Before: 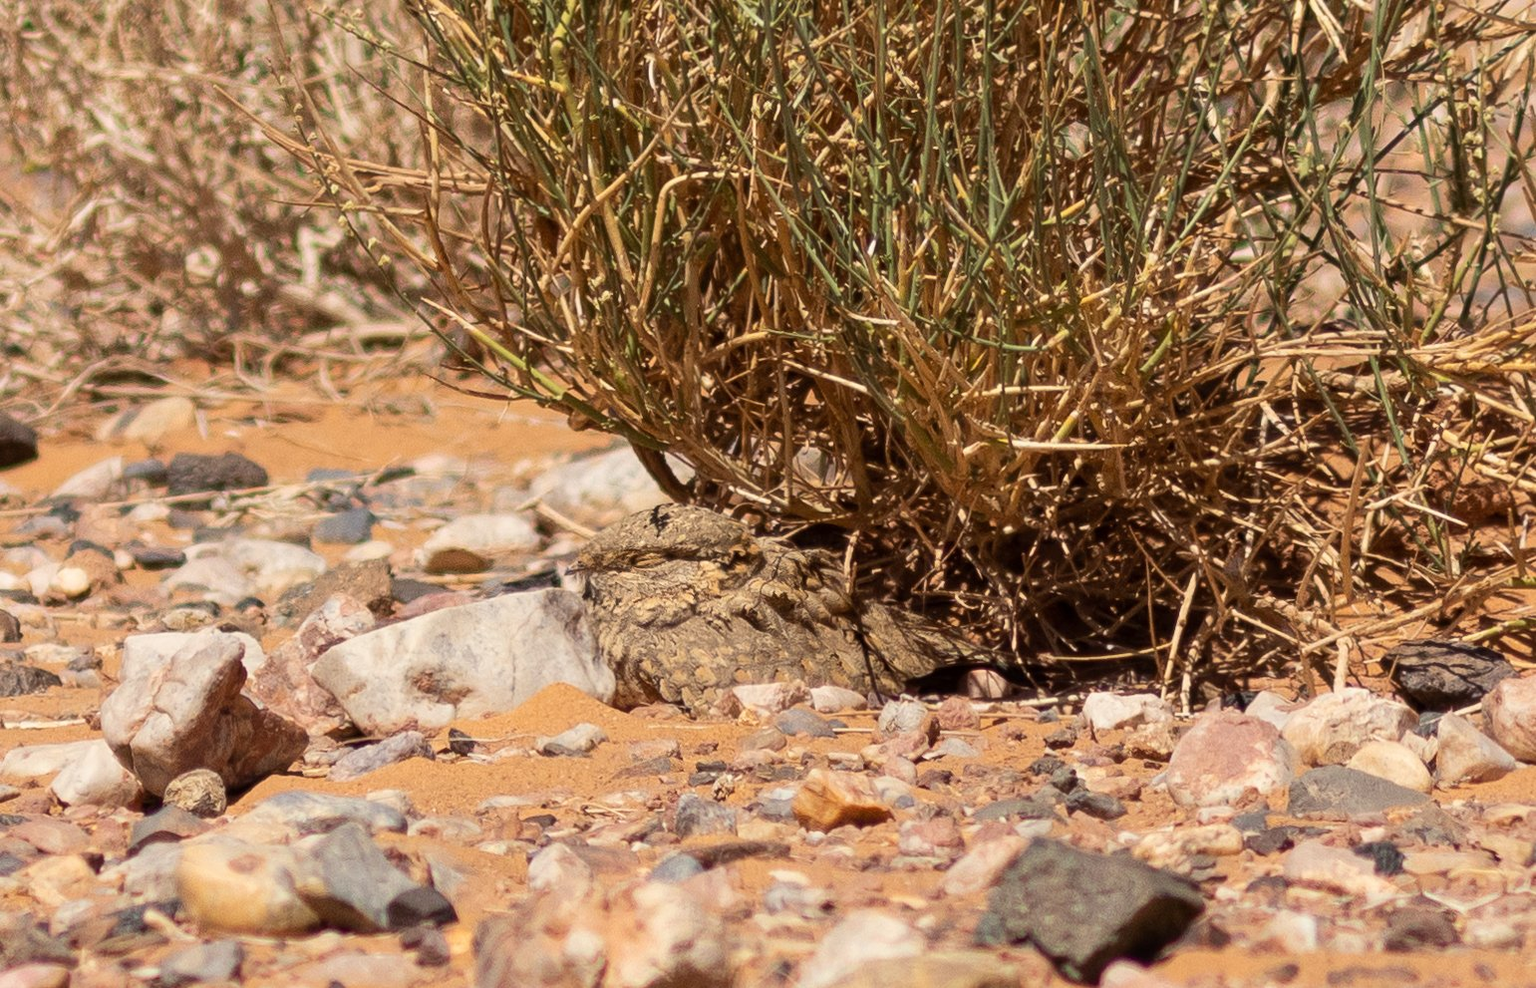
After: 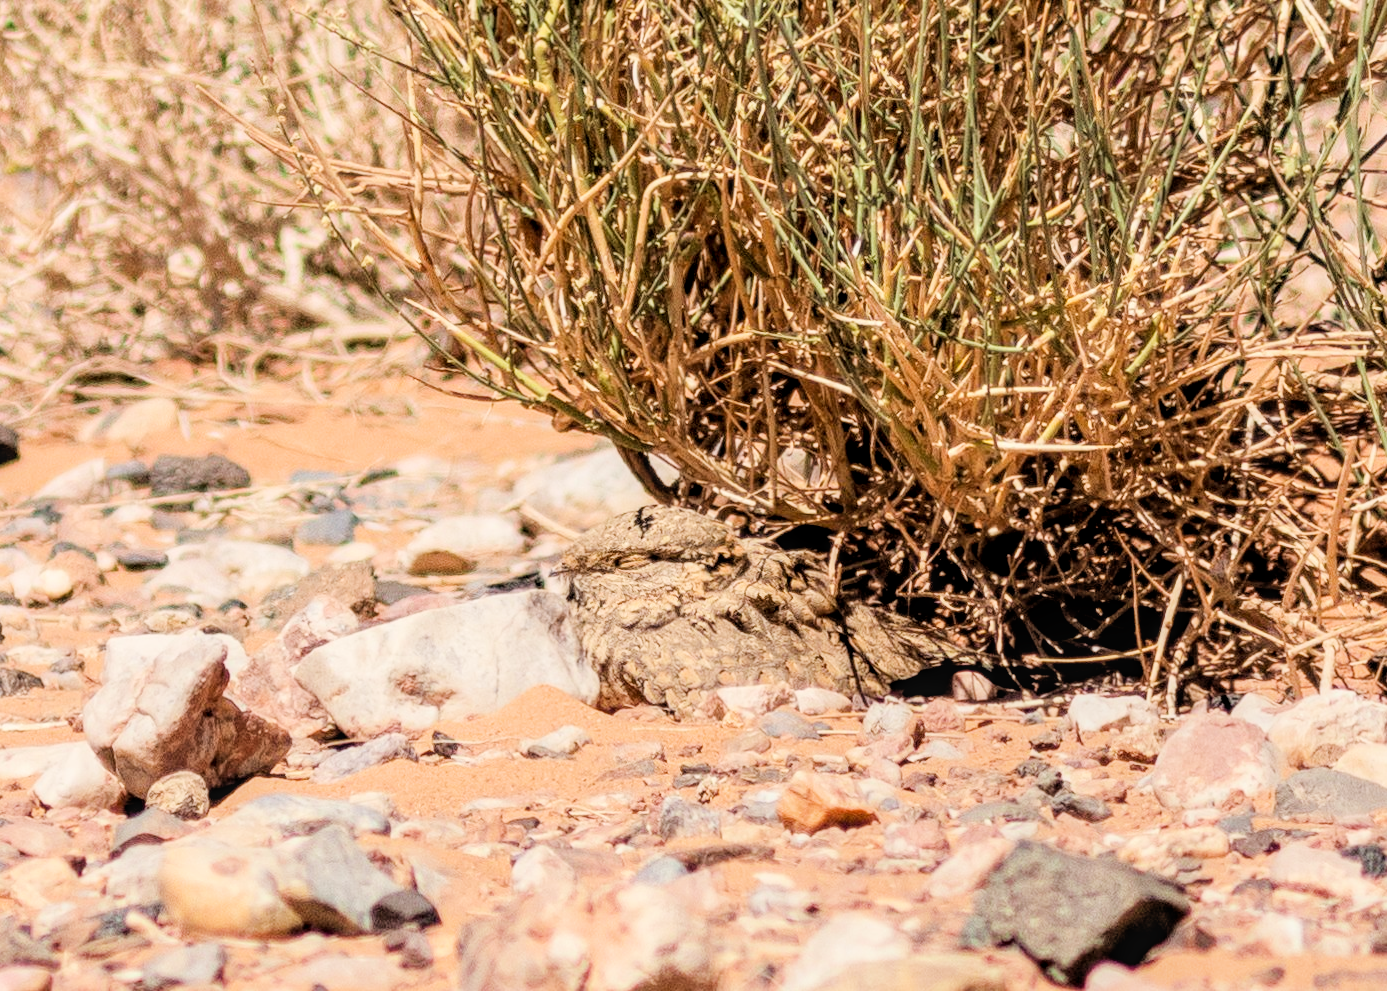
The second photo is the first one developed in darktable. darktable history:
crop and rotate: left 1.205%, right 8.778%
exposure: exposure 1.226 EV, compensate highlight preservation false
filmic rgb: black relative exposure -2.88 EV, white relative exposure 4.56 EV, hardness 1.75, contrast 1.261
local contrast: on, module defaults
